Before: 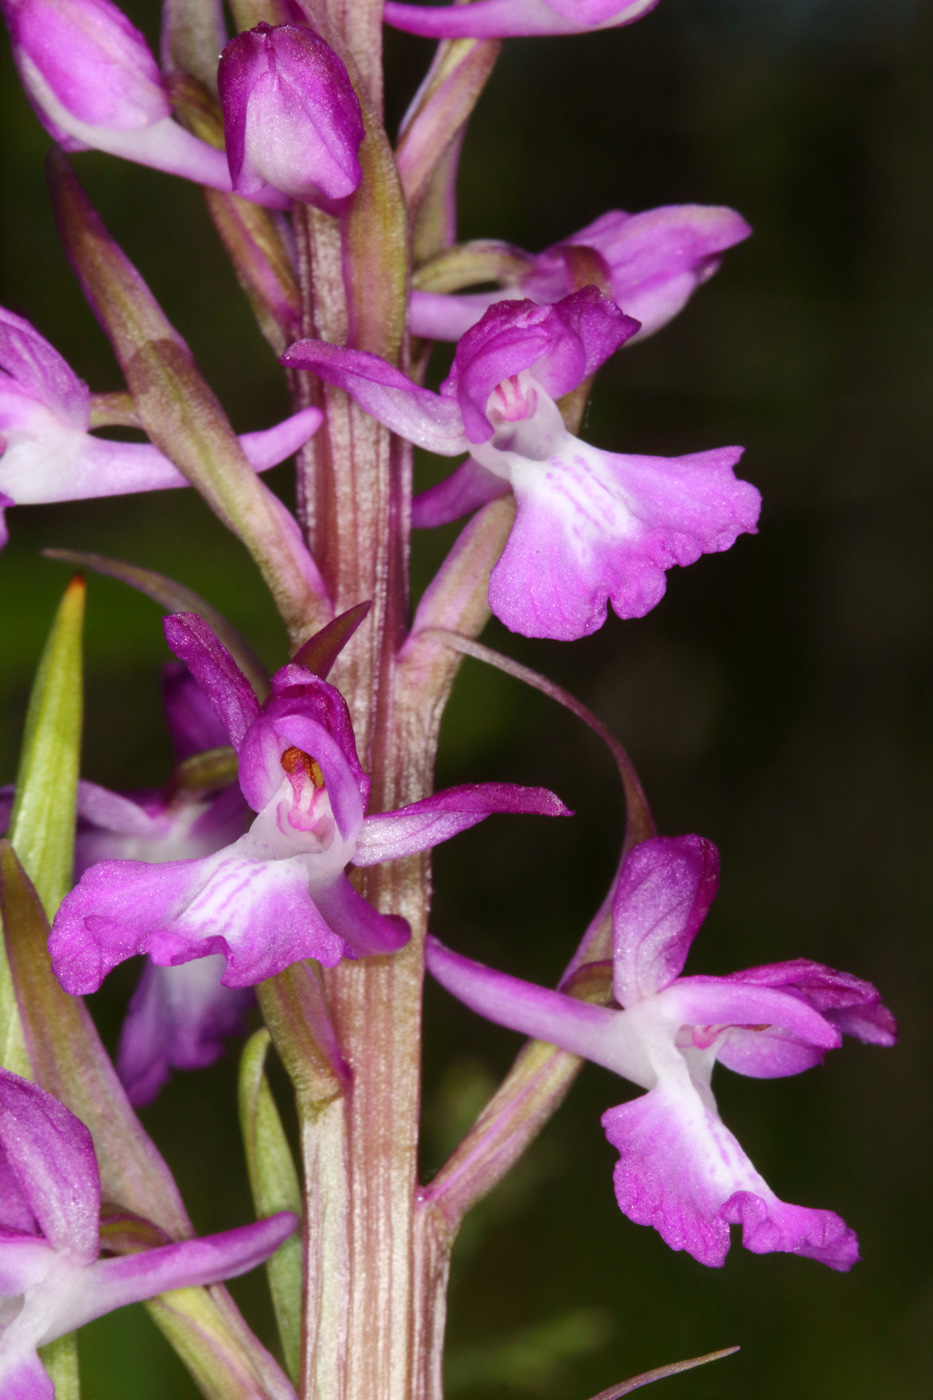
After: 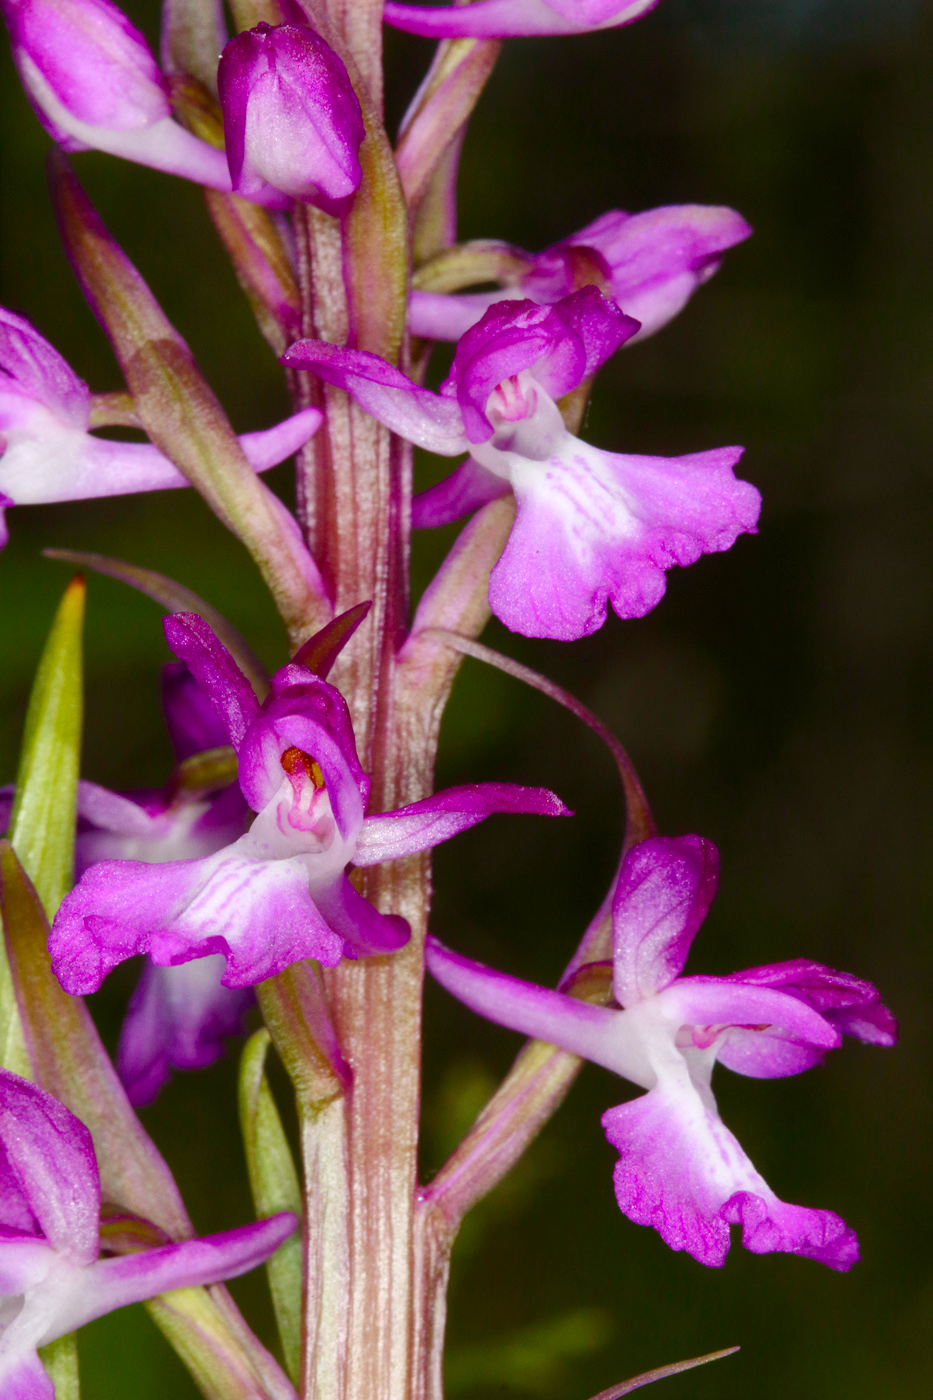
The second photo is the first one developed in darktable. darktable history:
color balance rgb: perceptual saturation grading › global saturation 20.579%, perceptual saturation grading › highlights -19.694%, perceptual saturation grading › shadows 29.623%
